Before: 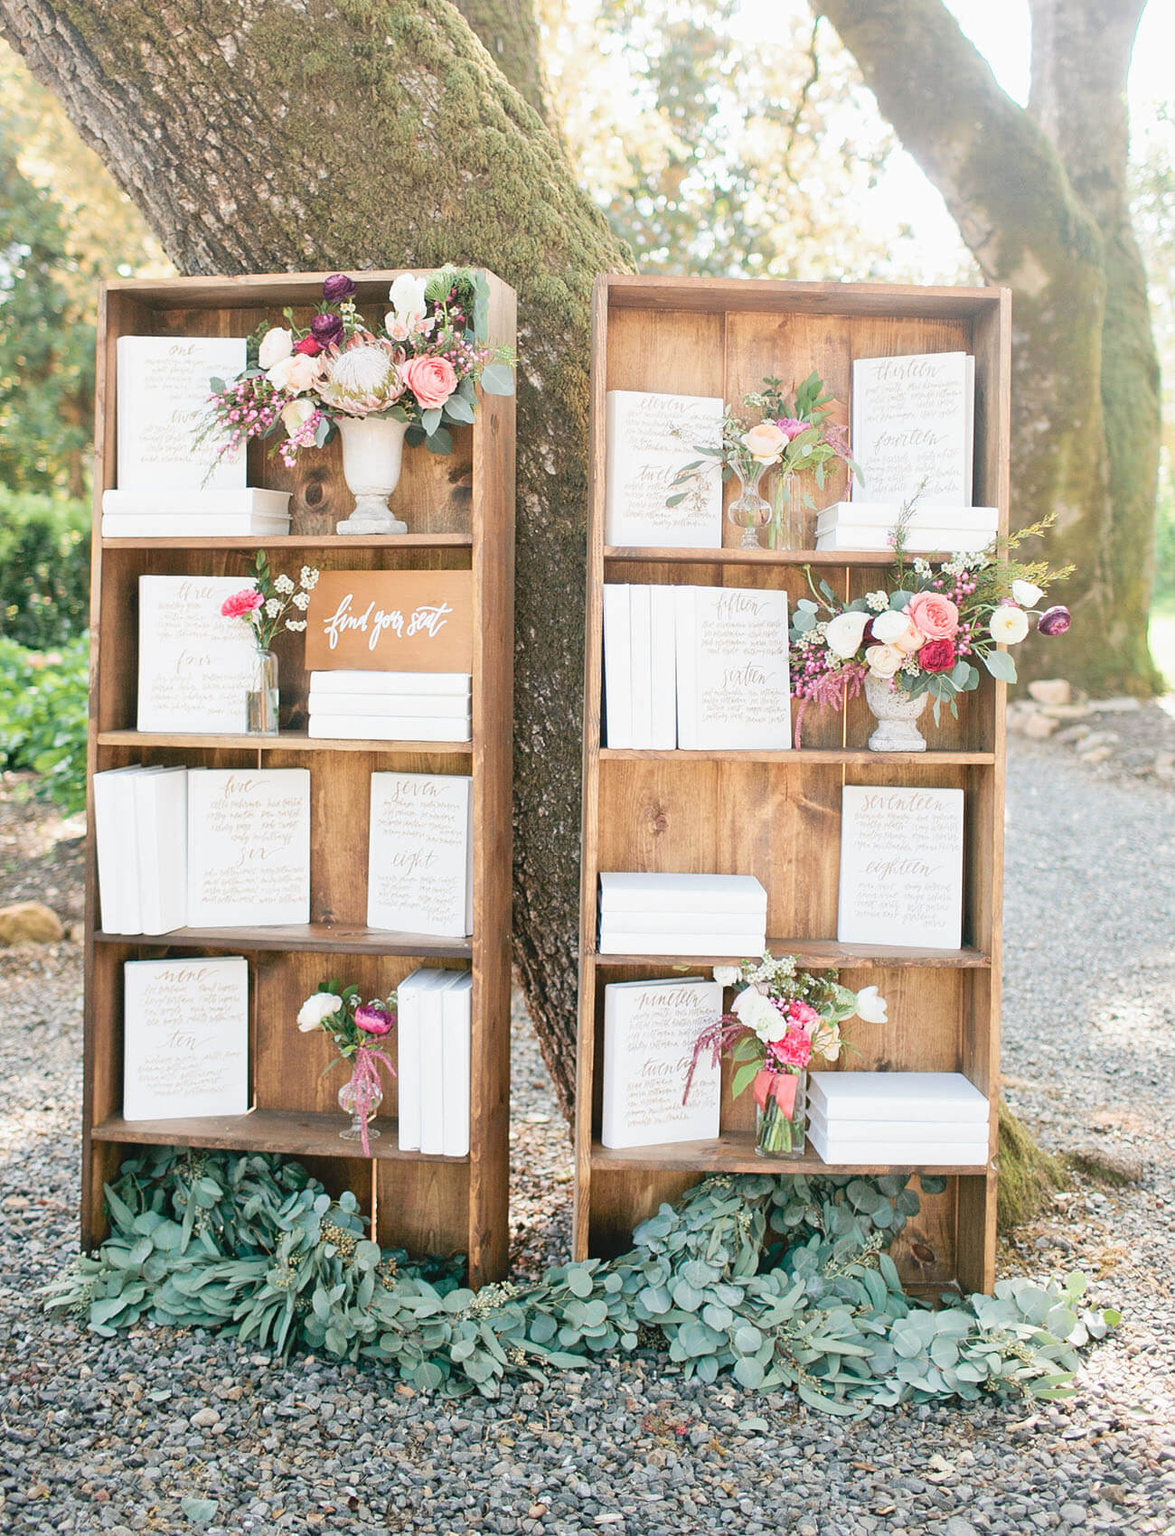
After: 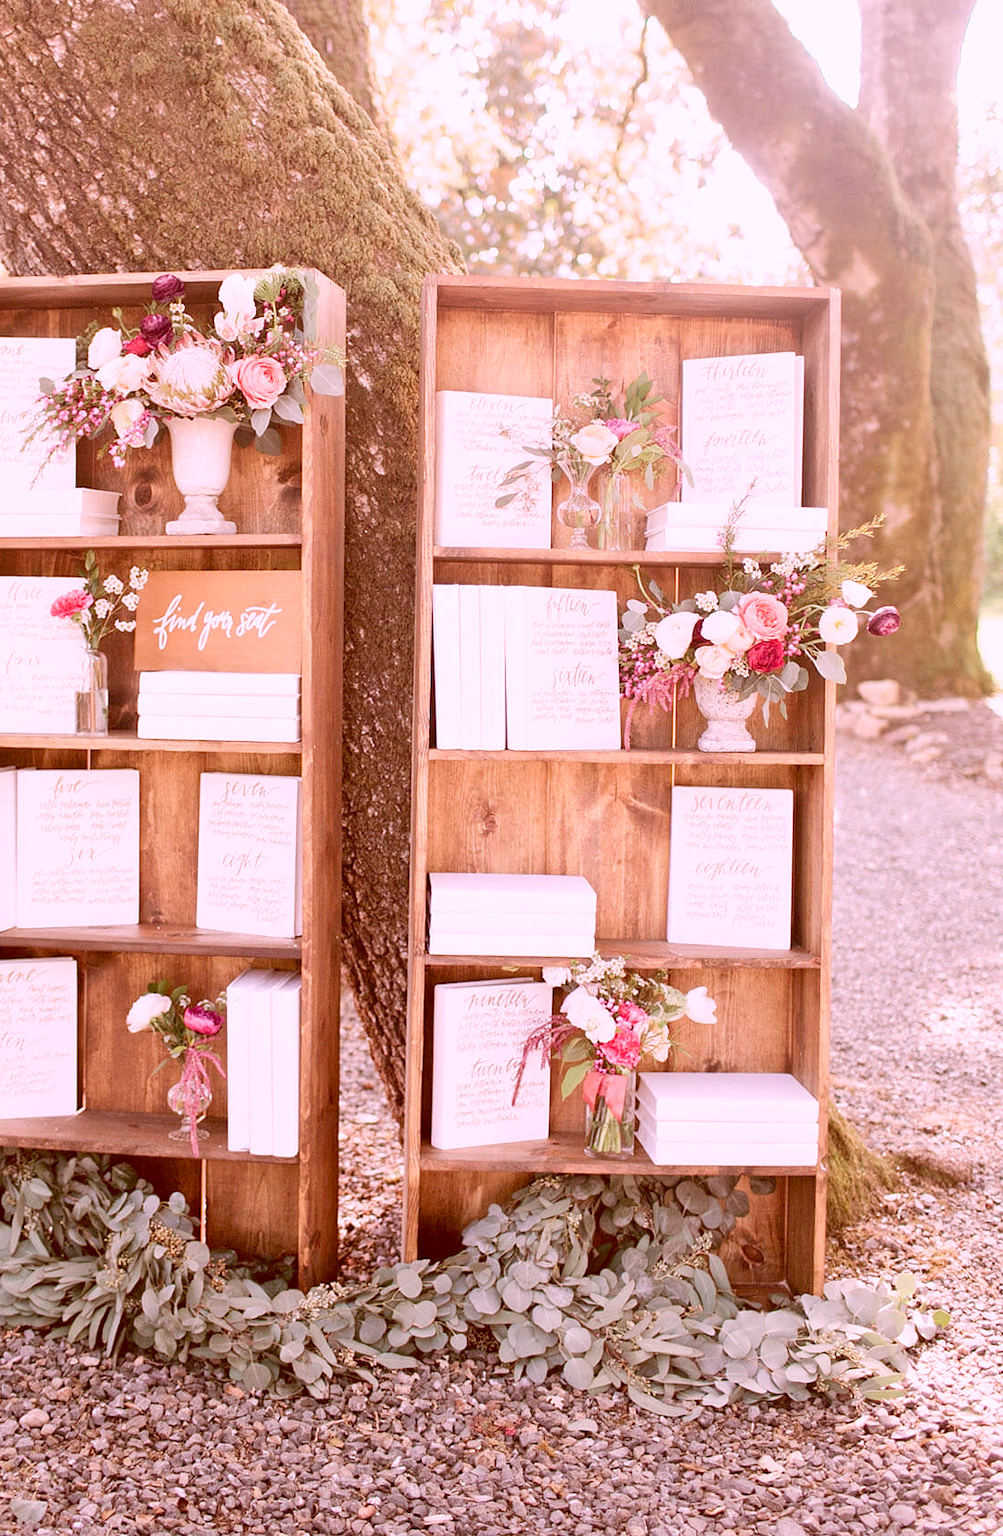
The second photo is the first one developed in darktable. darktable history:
crop and rotate: left 14.584%
white balance: red 1.042, blue 1.17
color correction: highlights a* 9.03, highlights b* 8.71, shadows a* 40, shadows b* 40, saturation 0.8
